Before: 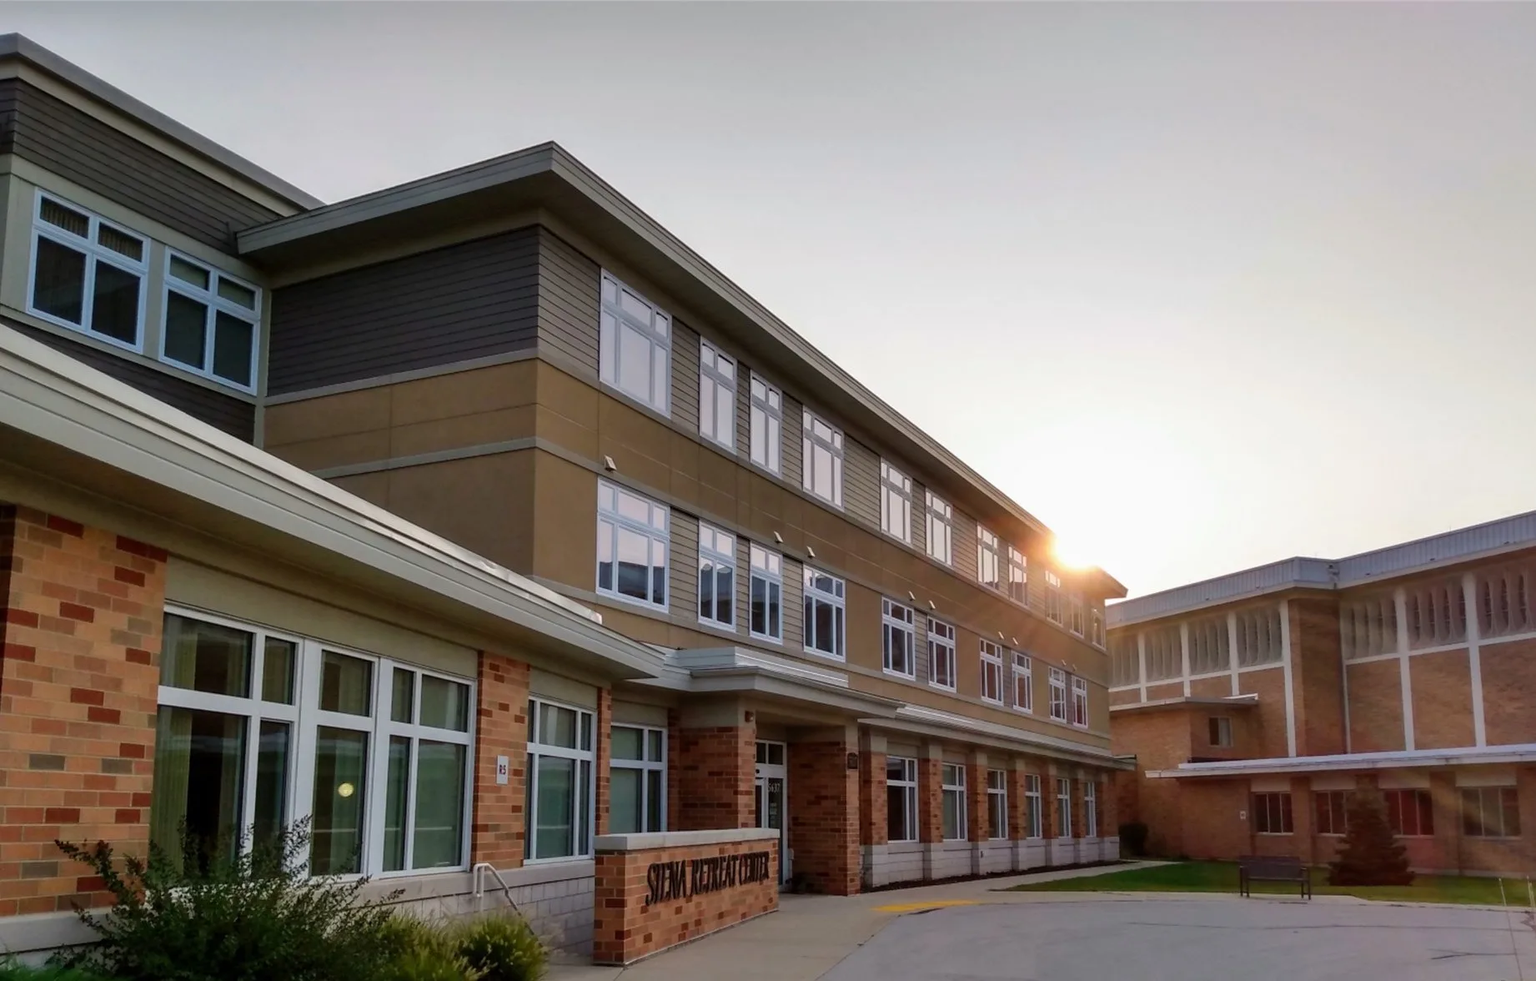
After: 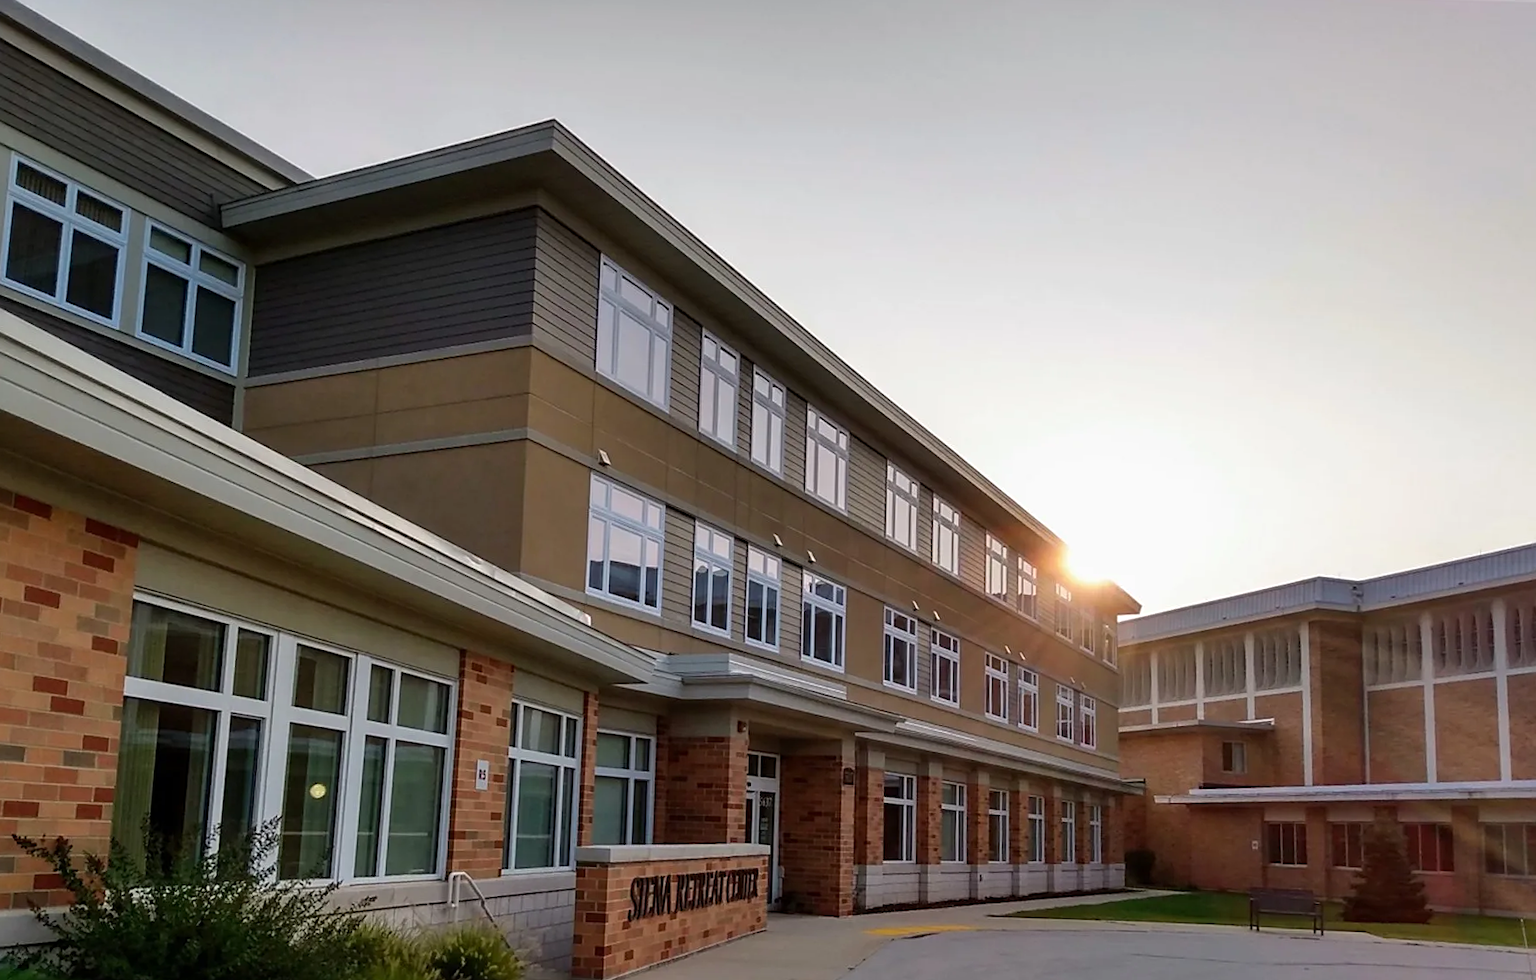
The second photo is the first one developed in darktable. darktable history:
base curve: exposure shift 0, preserve colors none
sharpen: on, module defaults
crop and rotate: angle -1.69°
